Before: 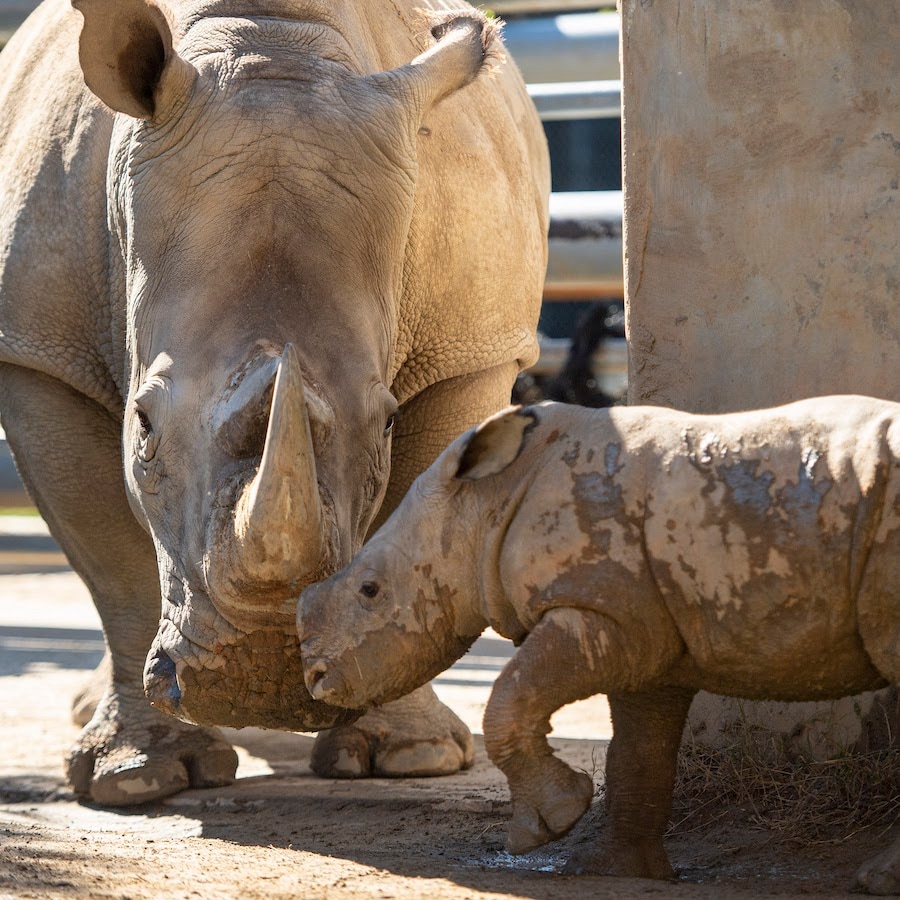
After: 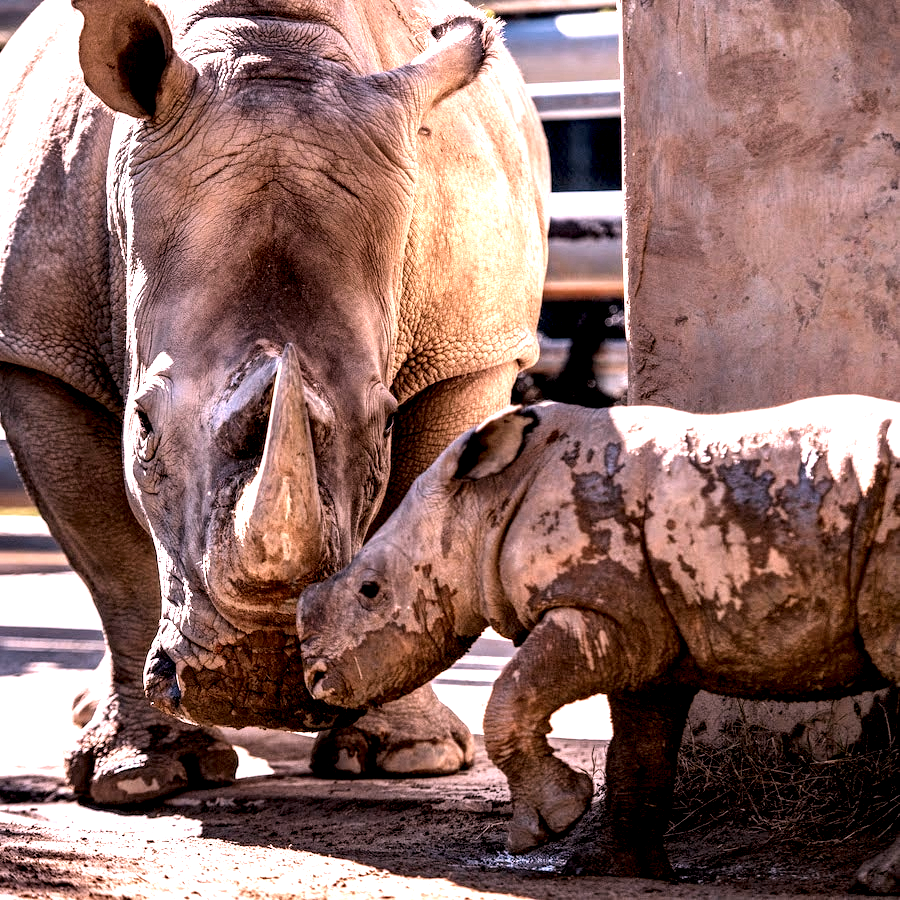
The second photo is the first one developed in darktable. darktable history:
rgb levels: levels [[0.01, 0.419, 0.839], [0, 0.5, 1], [0, 0.5, 1]]
white balance: red 1.188, blue 1.11
local contrast: shadows 185%, detail 225%
